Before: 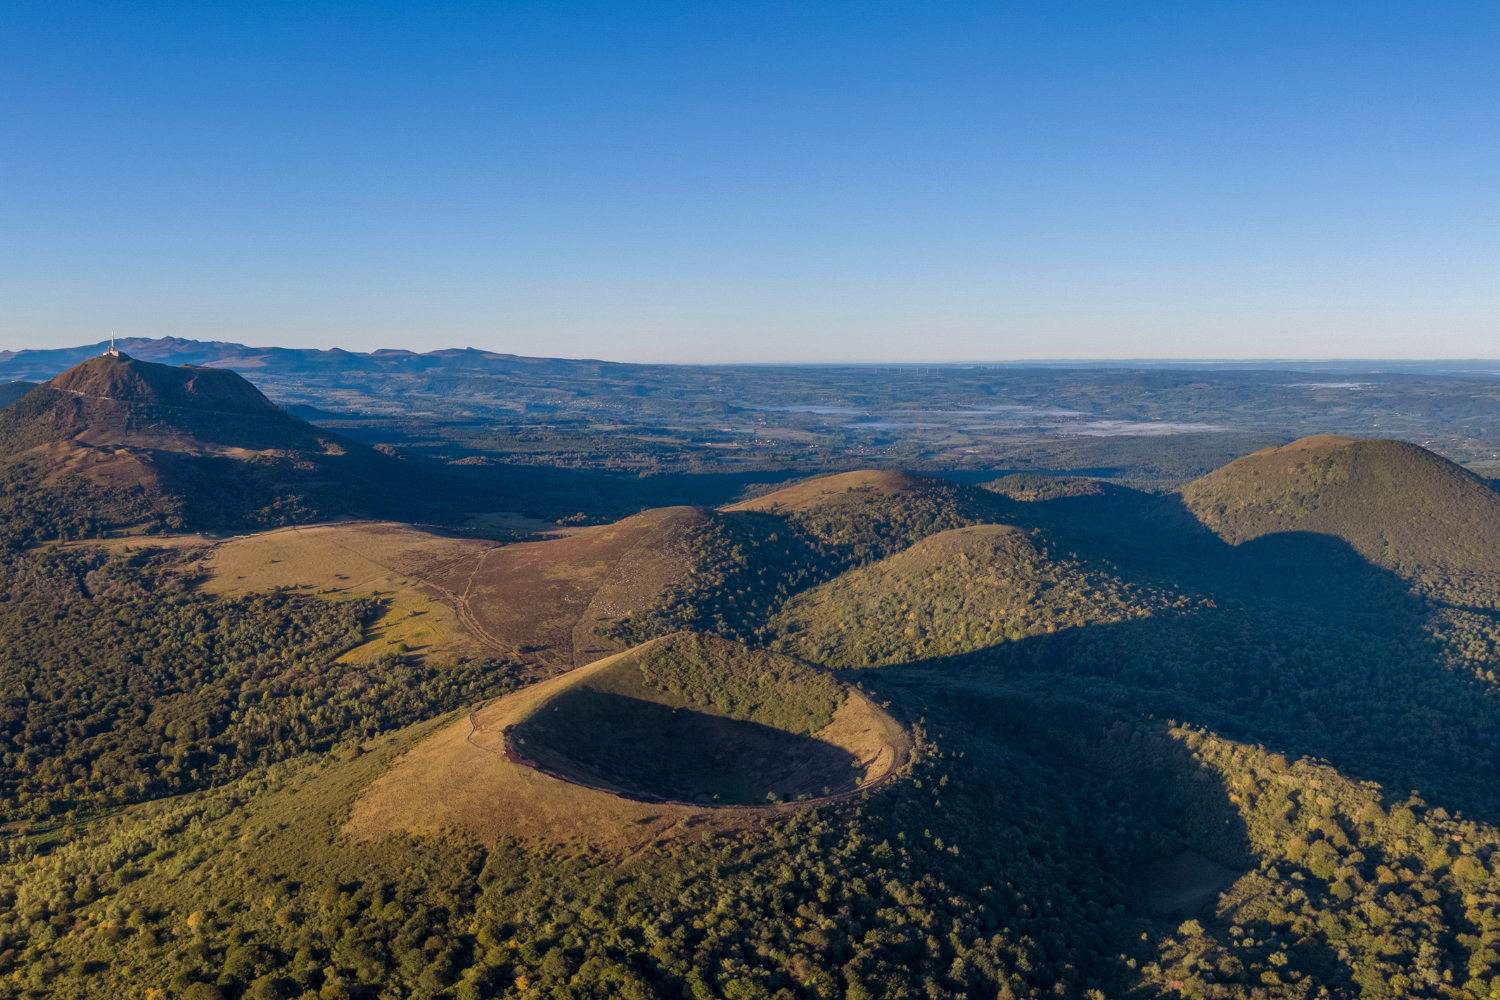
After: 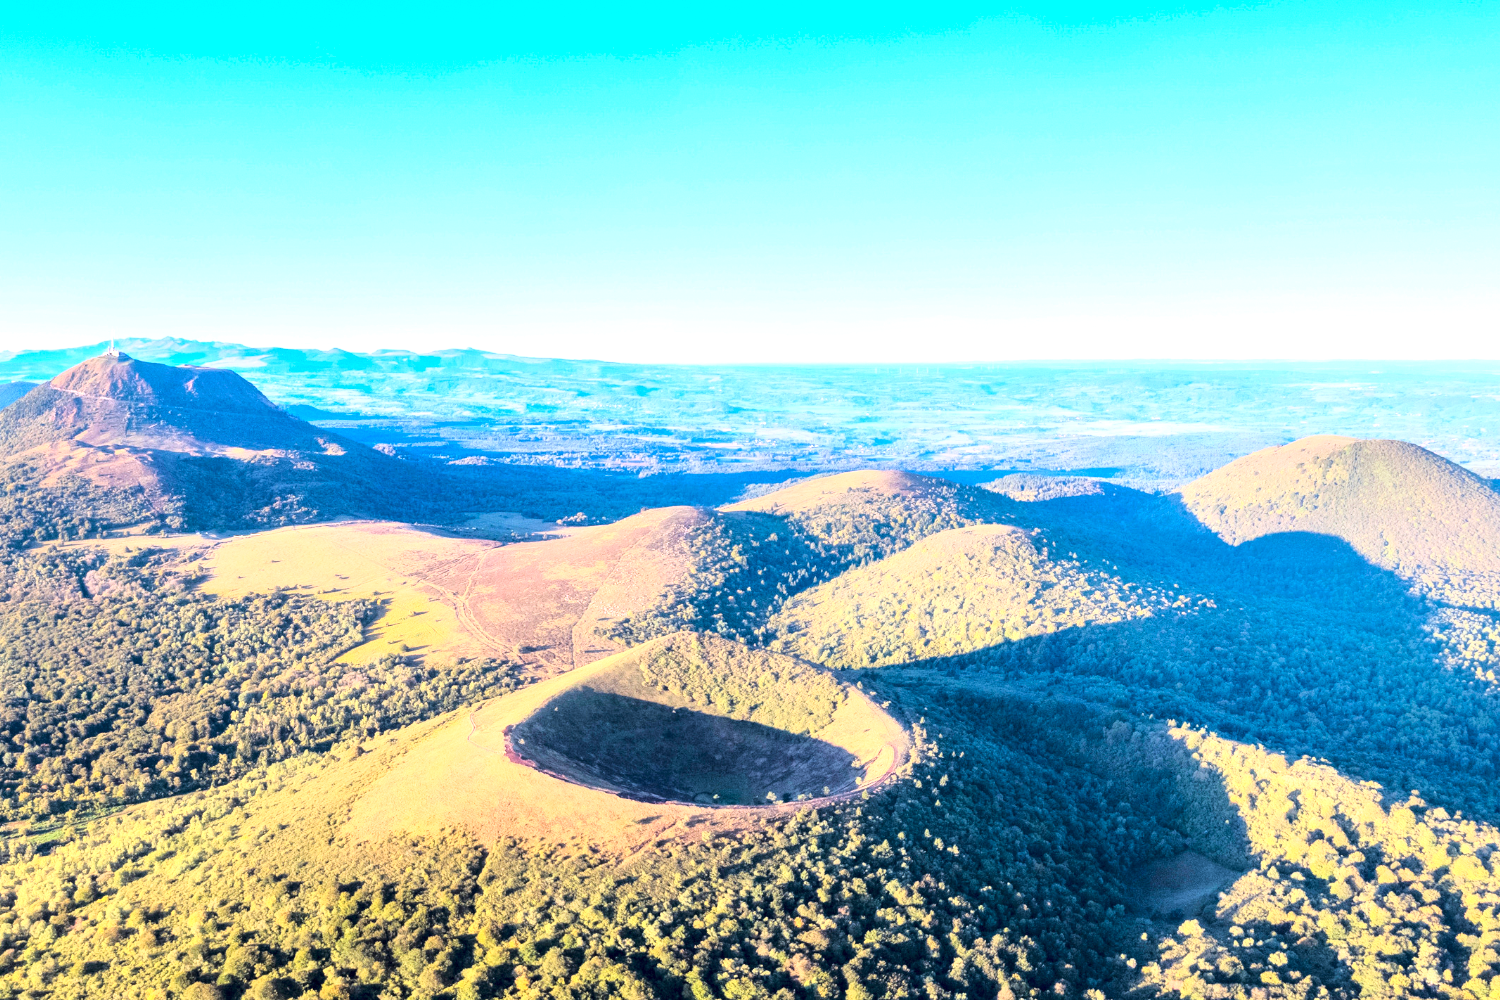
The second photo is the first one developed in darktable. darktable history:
base curve: curves: ch0 [(0, 0) (0.028, 0.03) (0.121, 0.232) (0.46, 0.748) (0.859, 0.968) (1, 1)]
color balance: mode lift, gamma, gain (sRGB), lift [0.97, 1, 1, 1], gamma [1.03, 1, 1, 1]
color correction: highlights a* -0.772, highlights b* -8.92
exposure: black level correction 0, exposure 2.088 EV, compensate exposure bias true, compensate highlight preservation false
